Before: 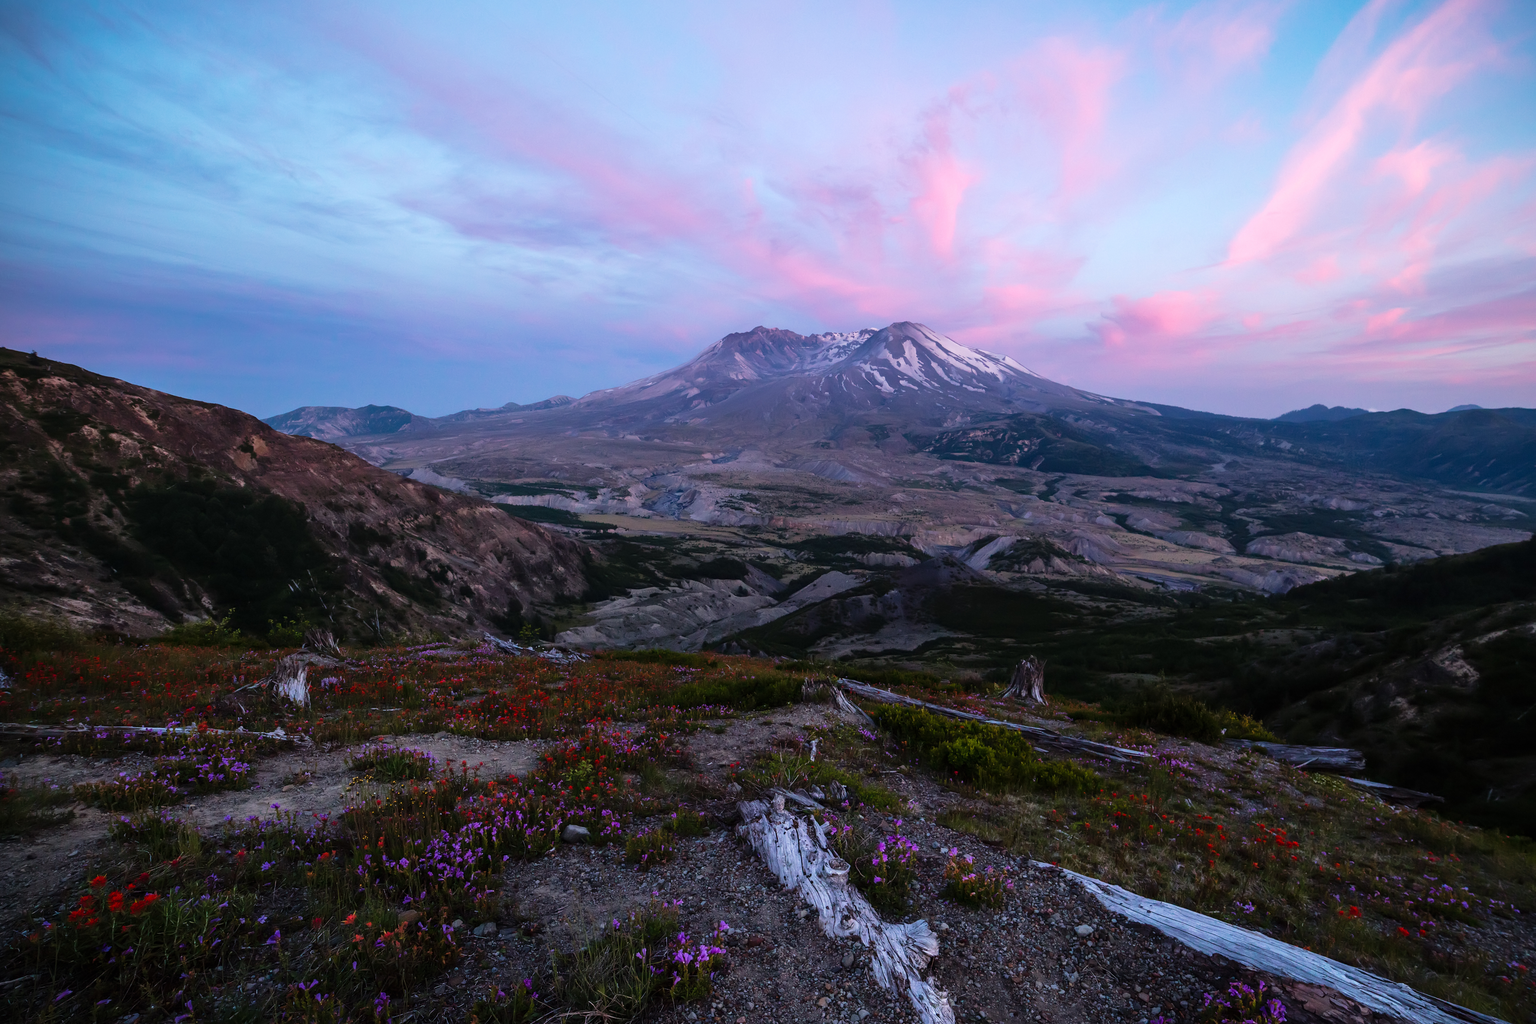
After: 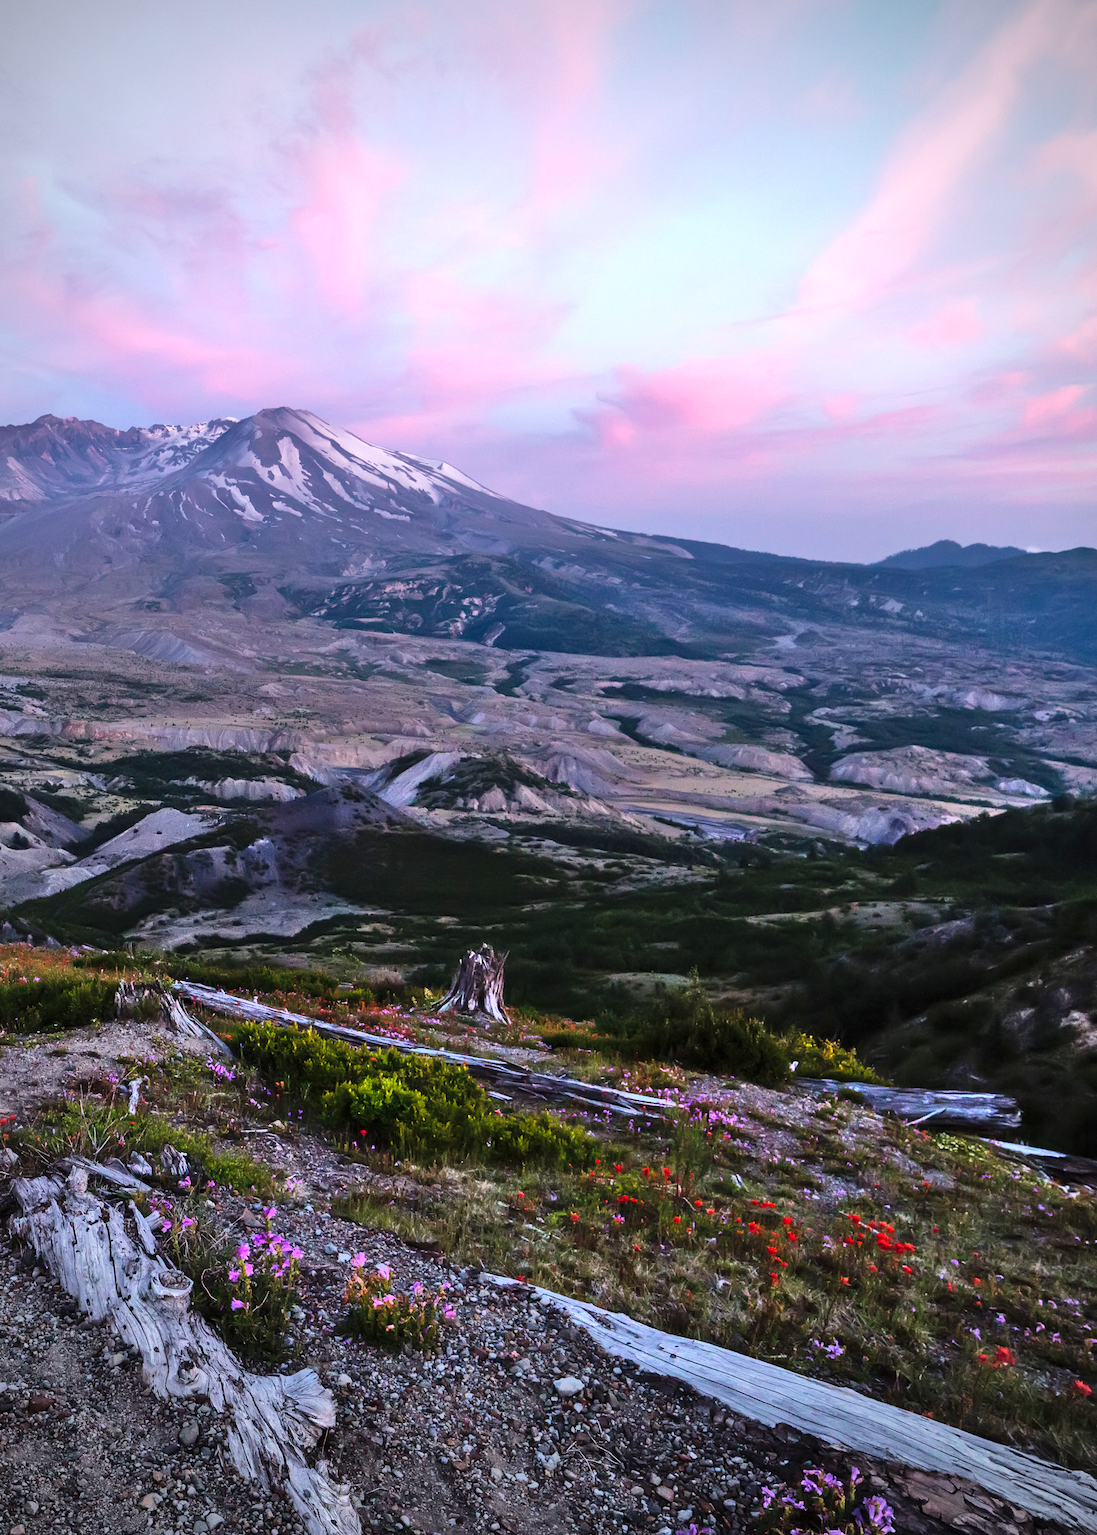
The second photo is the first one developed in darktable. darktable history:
crop: left 47.555%, top 6.714%, right 8.02%
vignetting: fall-off start 72.91%, unbound false
shadows and highlights: radius 110.26, shadows 51.31, white point adjustment 9.08, highlights -5.99, soften with gaussian
